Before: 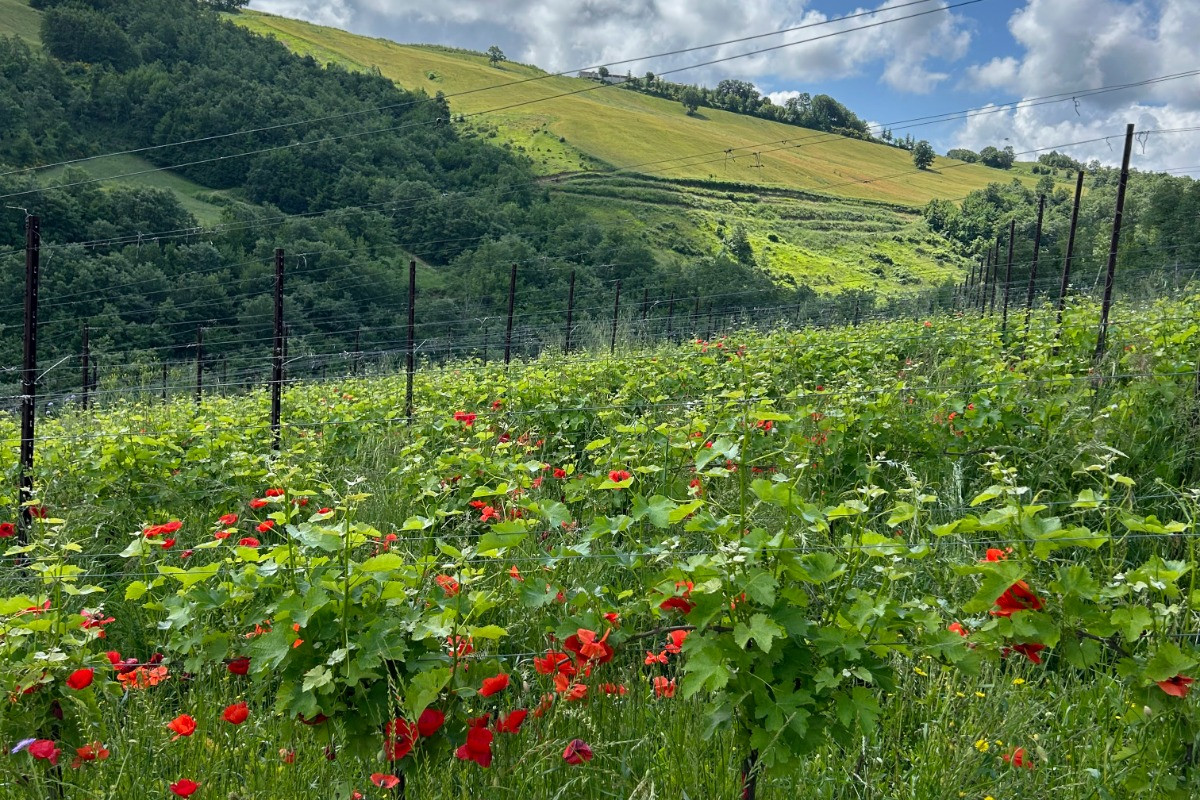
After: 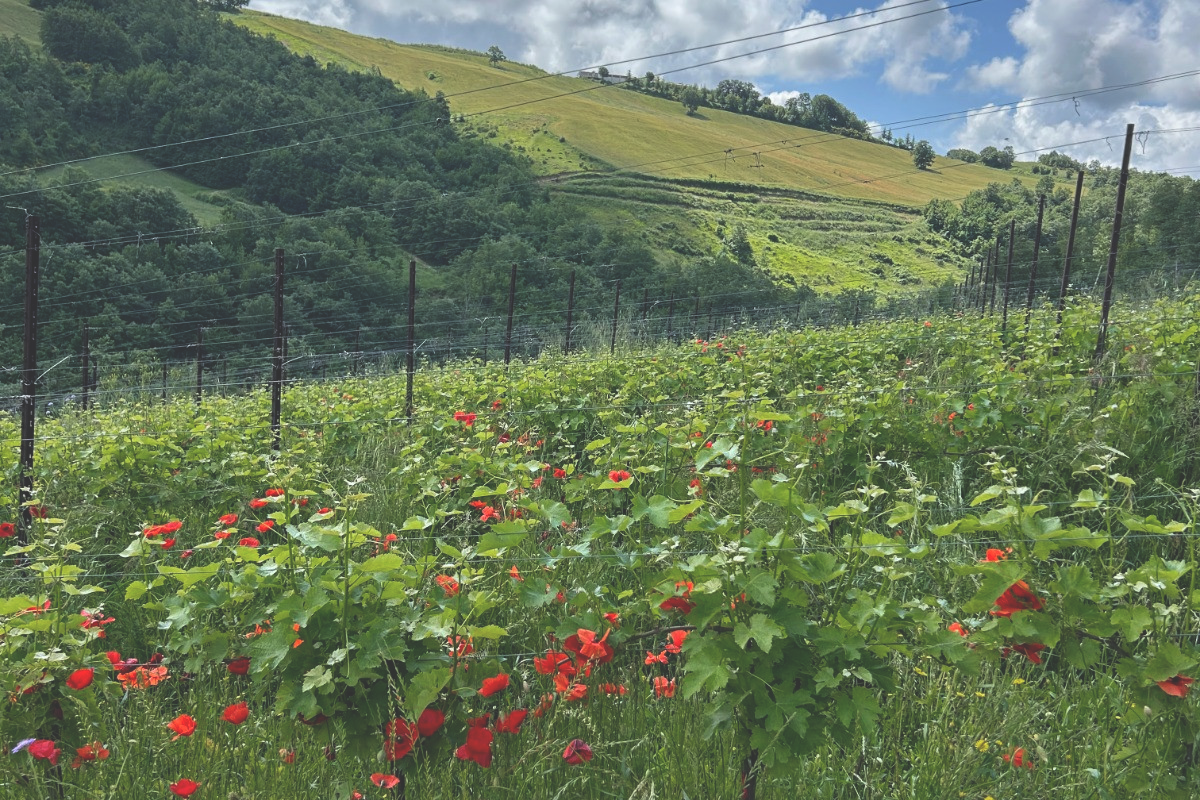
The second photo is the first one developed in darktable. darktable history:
exposure: black level correction -0.031, compensate highlight preservation false
color zones: curves: ch0 [(0, 0.5) (0.143, 0.5) (0.286, 0.456) (0.429, 0.5) (0.571, 0.5) (0.714, 0.5) (0.857, 0.5) (1, 0.5)]; ch1 [(0, 0.5) (0.143, 0.5) (0.286, 0.422) (0.429, 0.5) (0.571, 0.5) (0.714, 0.5) (0.857, 0.5) (1, 0.5)]
